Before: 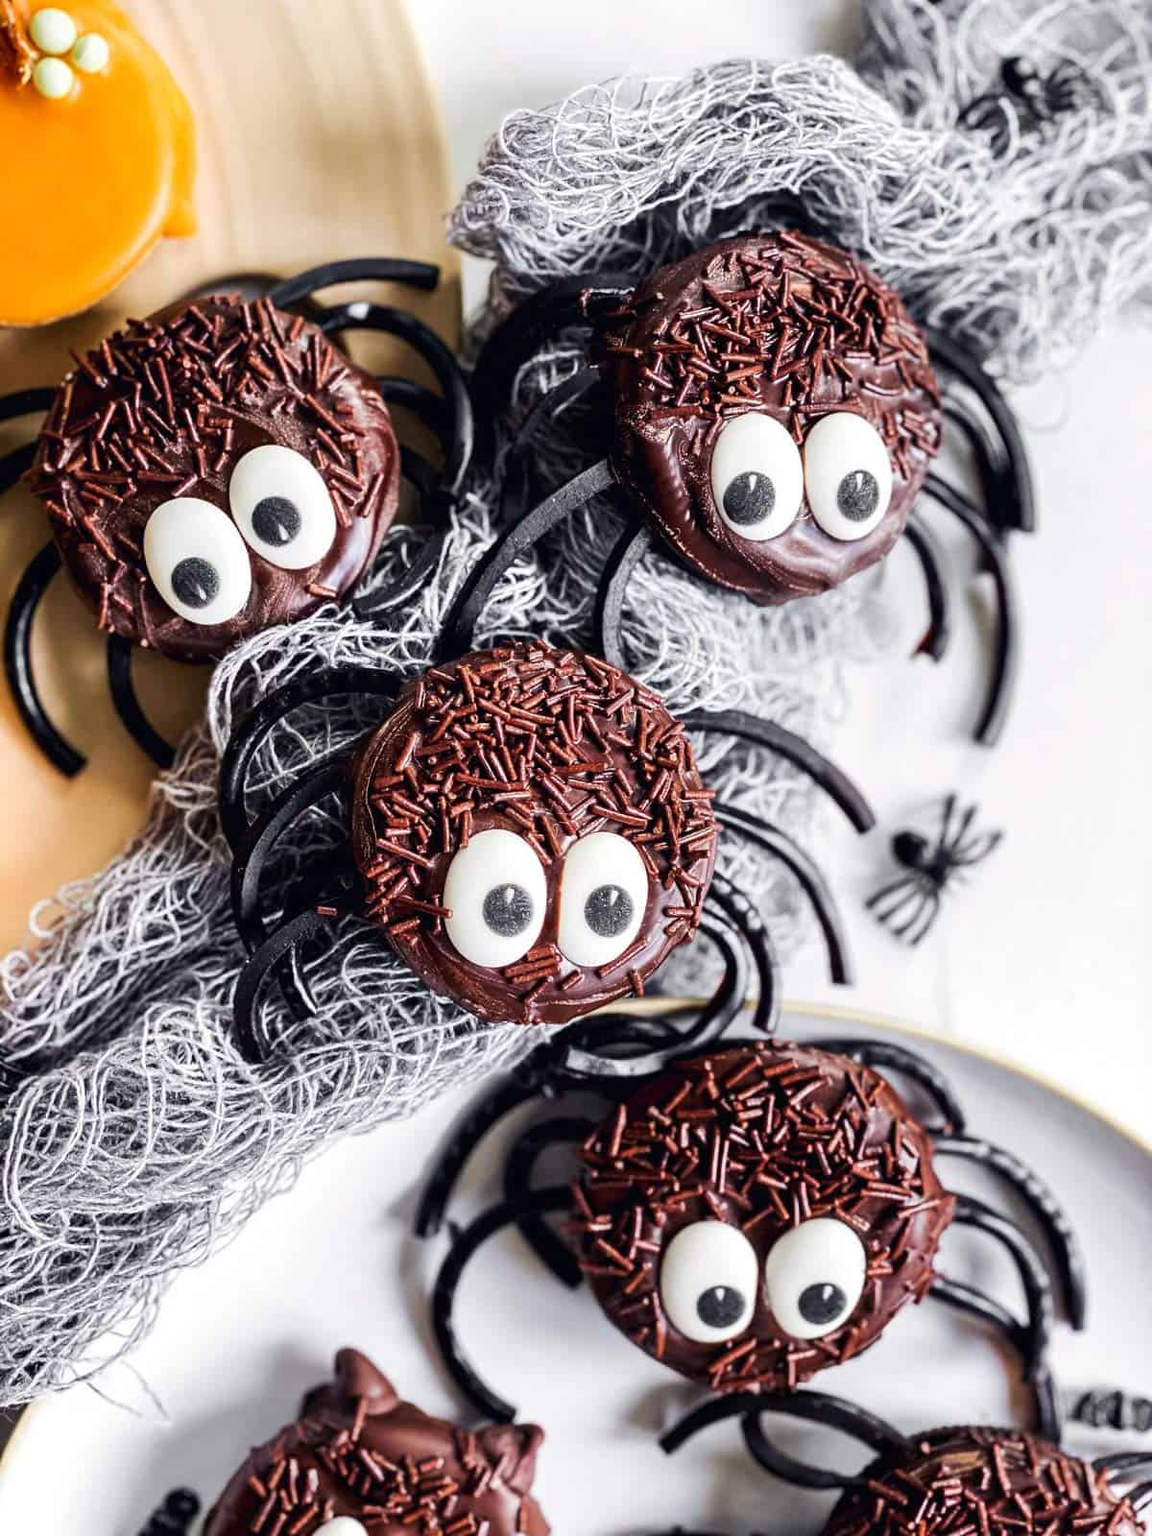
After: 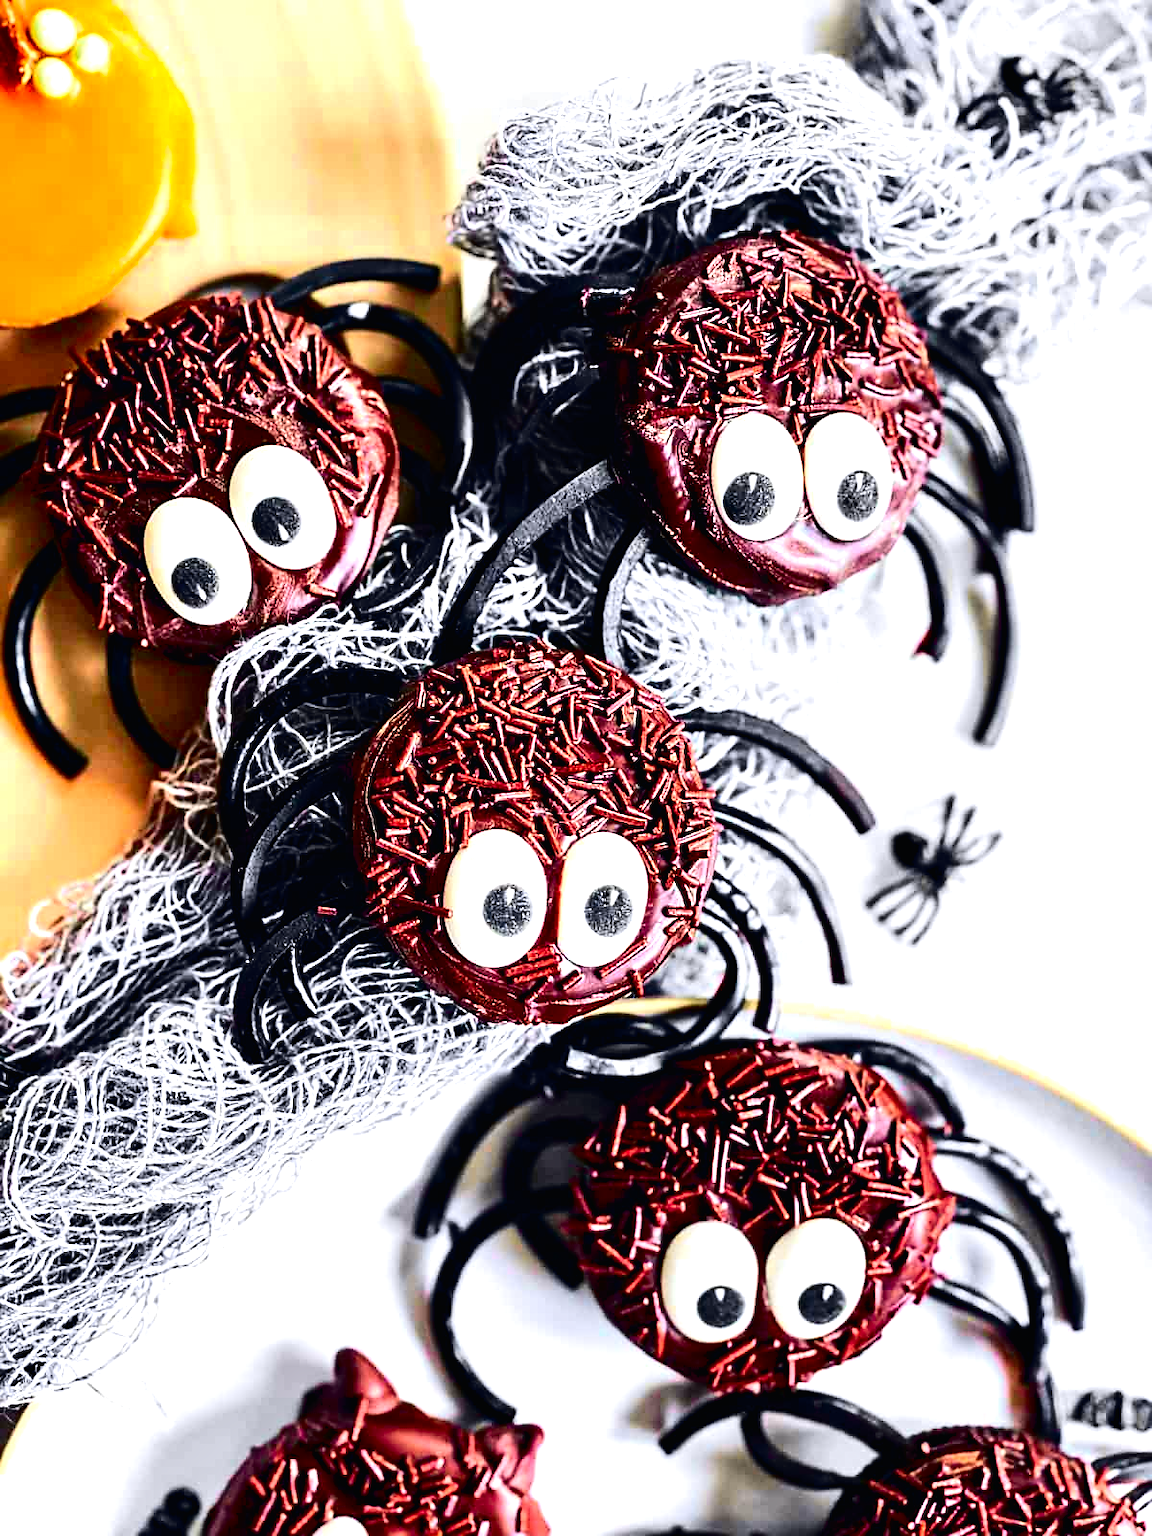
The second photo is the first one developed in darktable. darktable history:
tone curve: curves: ch0 [(0, 0.01) (0.133, 0.057) (0.338, 0.327) (0.494, 0.55) (0.726, 0.807) (1, 1)]; ch1 [(0, 0) (0.346, 0.324) (0.45, 0.431) (0.5, 0.5) (0.522, 0.517) (0.543, 0.578) (1, 1)]; ch2 [(0, 0) (0.44, 0.424) (0.501, 0.499) (0.564, 0.611) (0.622, 0.667) (0.707, 0.746) (1, 1)], color space Lab, independent channels, preserve colors none
sharpen: radius 1.908, amount 0.415, threshold 1.321
color balance rgb: perceptual saturation grading › global saturation 19.38%, perceptual brilliance grading › global brilliance -5.011%, perceptual brilliance grading › highlights 24.127%, perceptual brilliance grading › mid-tones 6.828%, perceptual brilliance grading › shadows -4.745%
contrast equalizer: y [[0.524 ×6], [0.512 ×6], [0.379 ×6], [0 ×6], [0 ×6]]
